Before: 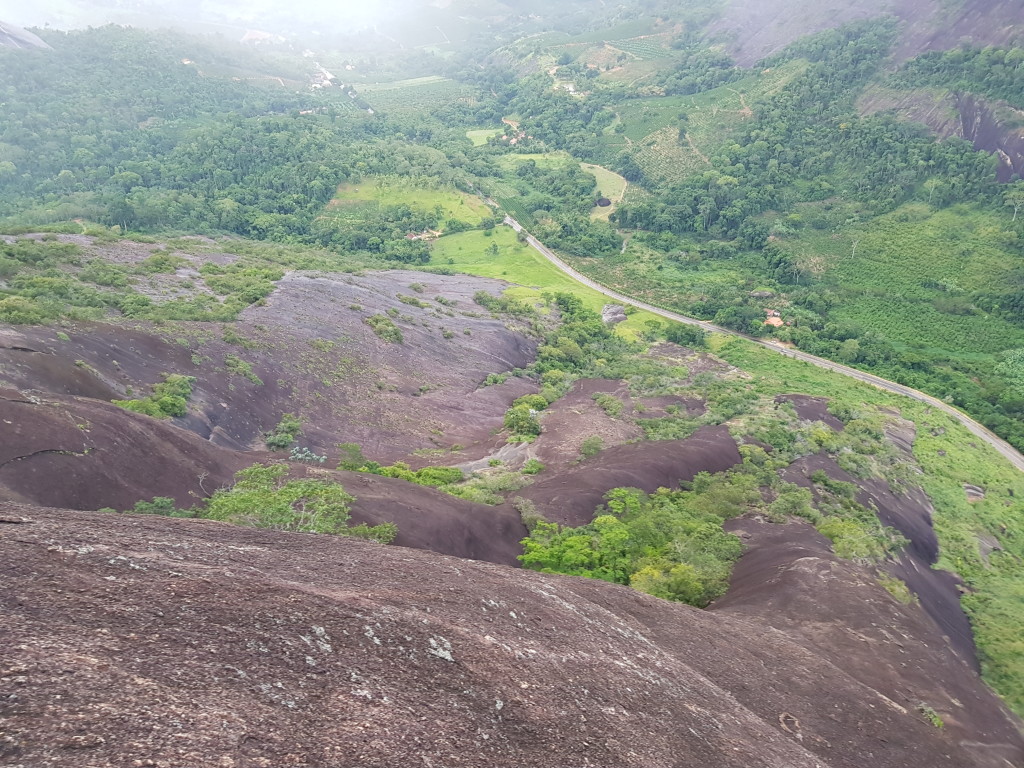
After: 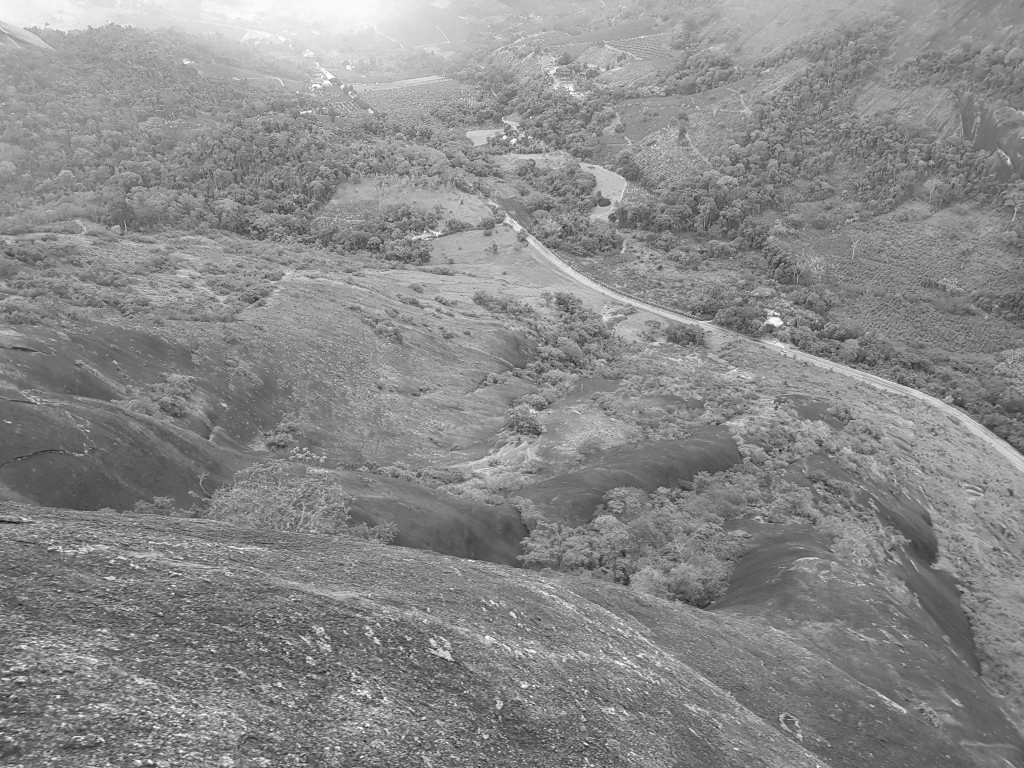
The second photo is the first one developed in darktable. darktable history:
color zones: curves: ch0 [(0.004, 0.588) (0.116, 0.636) (0.259, 0.476) (0.423, 0.464) (0.75, 0.5)]; ch1 [(0, 0) (0.143, 0) (0.286, 0) (0.429, 0) (0.571, 0) (0.714, 0) (0.857, 0)]
color contrast: green-magenta contrast 1.1, blue-yellow contrast 1.1, unbound 0
shadows and highlights: soften with gaussian
